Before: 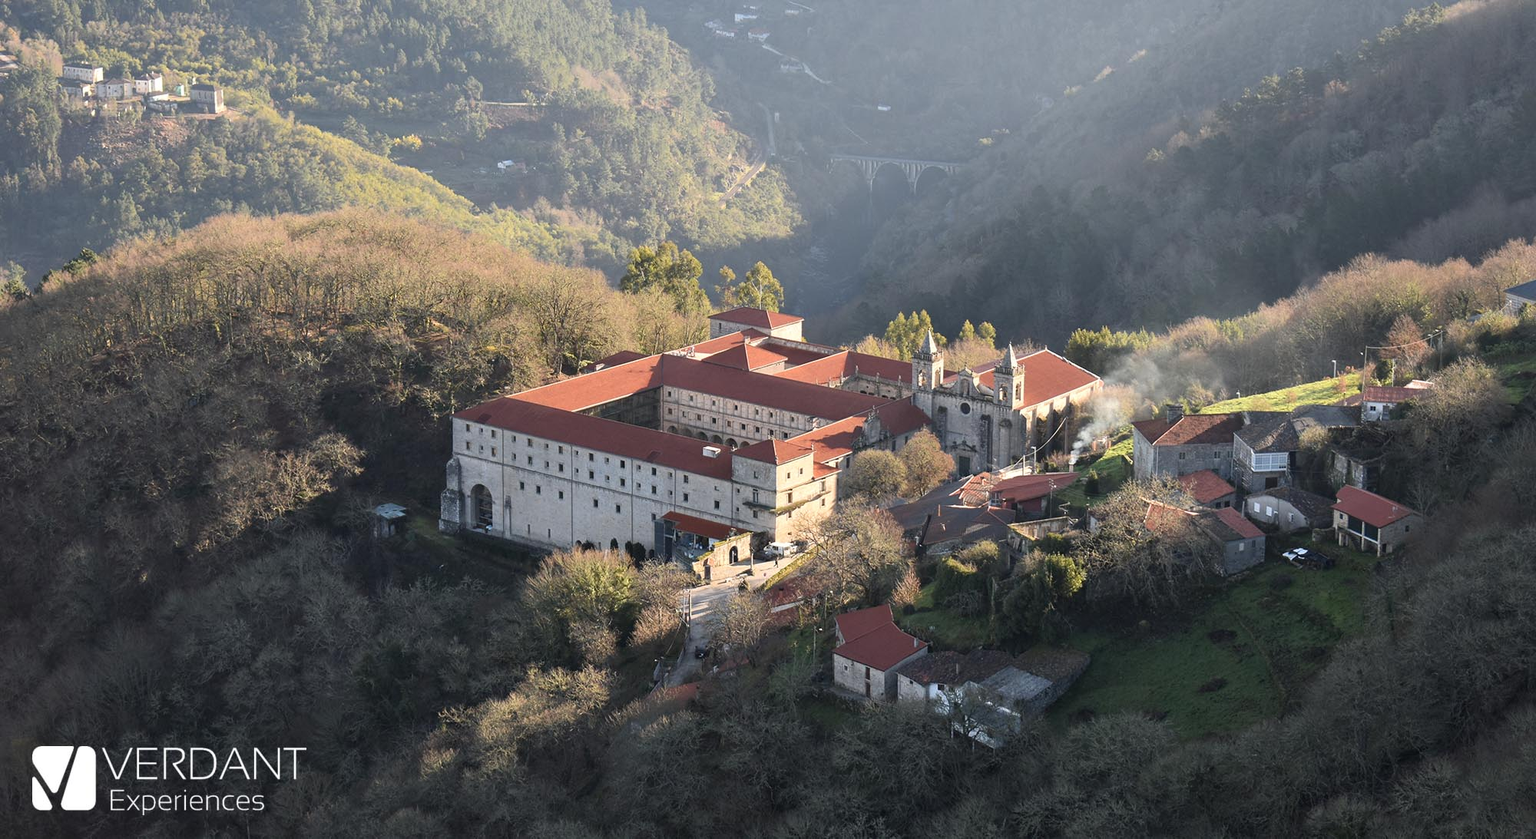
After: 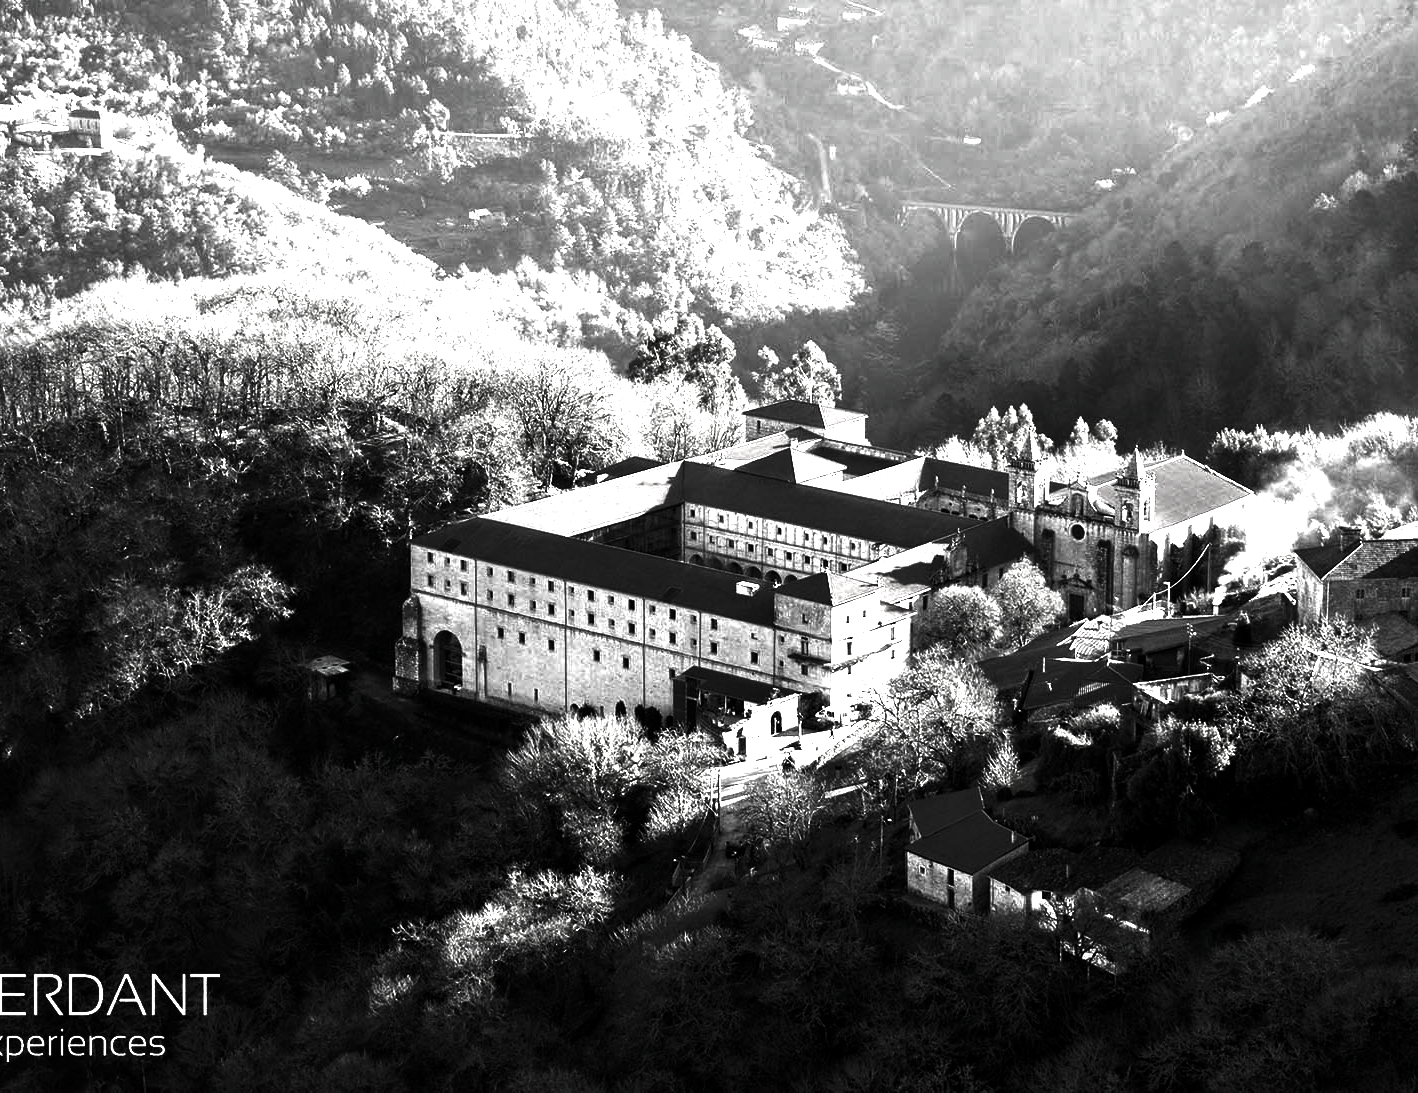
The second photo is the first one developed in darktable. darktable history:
exposure: black level correction 0, exposure 1.497 EV, compensate exposure bias true, compensate highlight preservation false
local contrast: highlights 107%, shadows 100%, detail 119%, midtone range 0.2
crop and rotate: left 8.983%, right 20.091%
contrast brightness saturation: contrast 0.015, brightness -0.988, saturation -0.987
